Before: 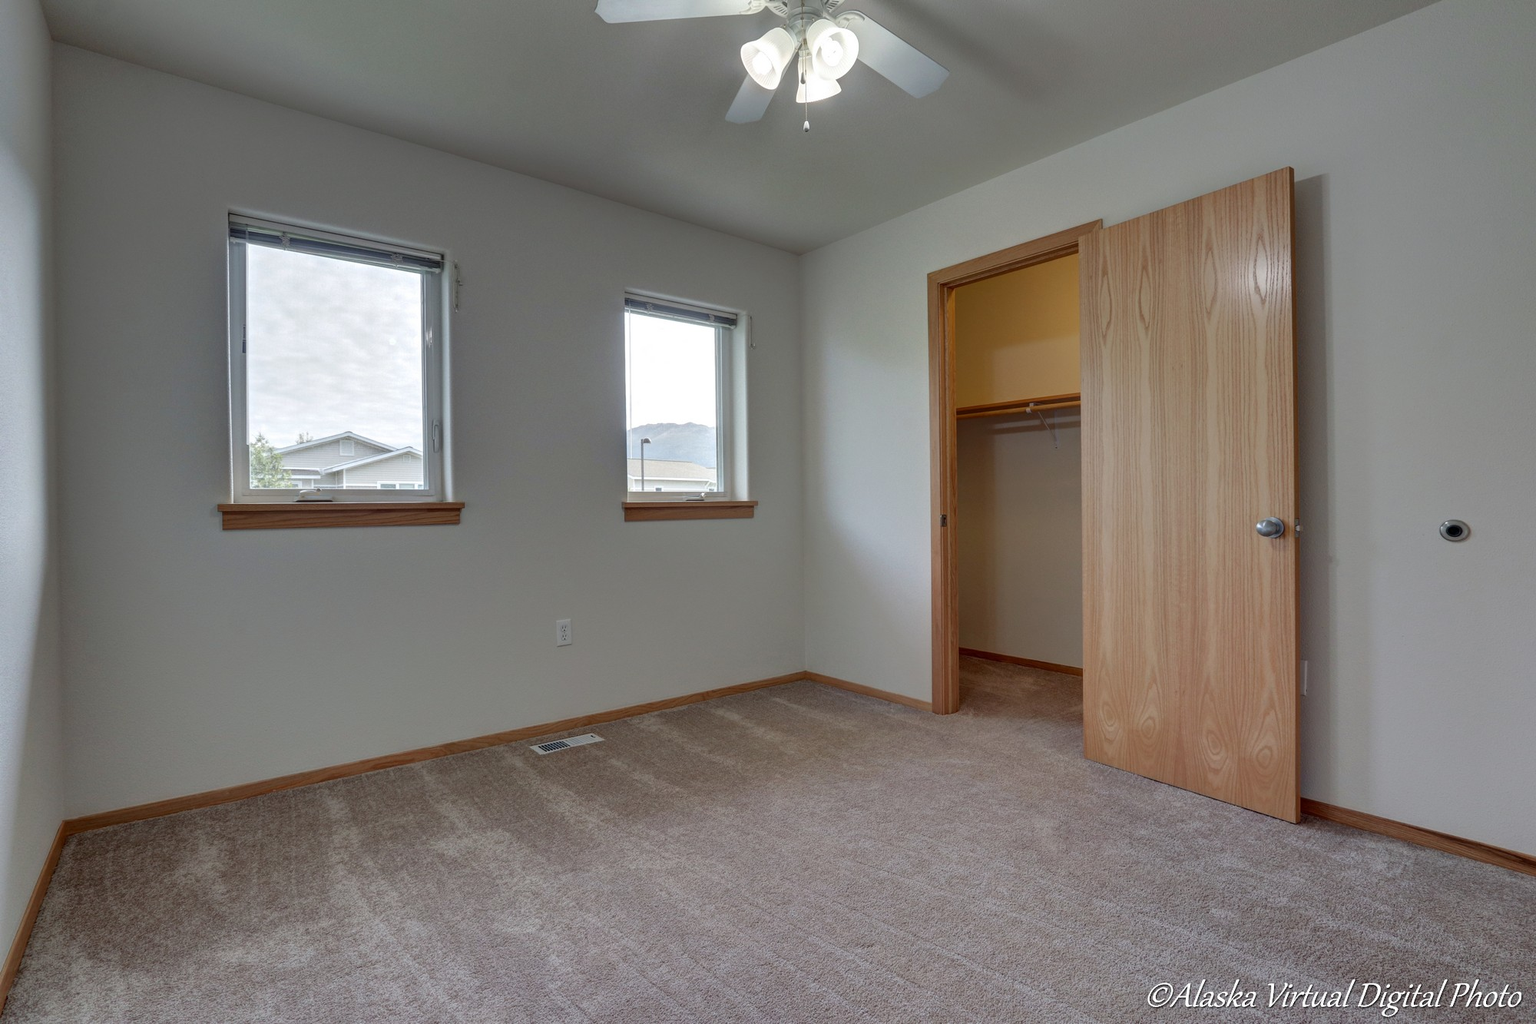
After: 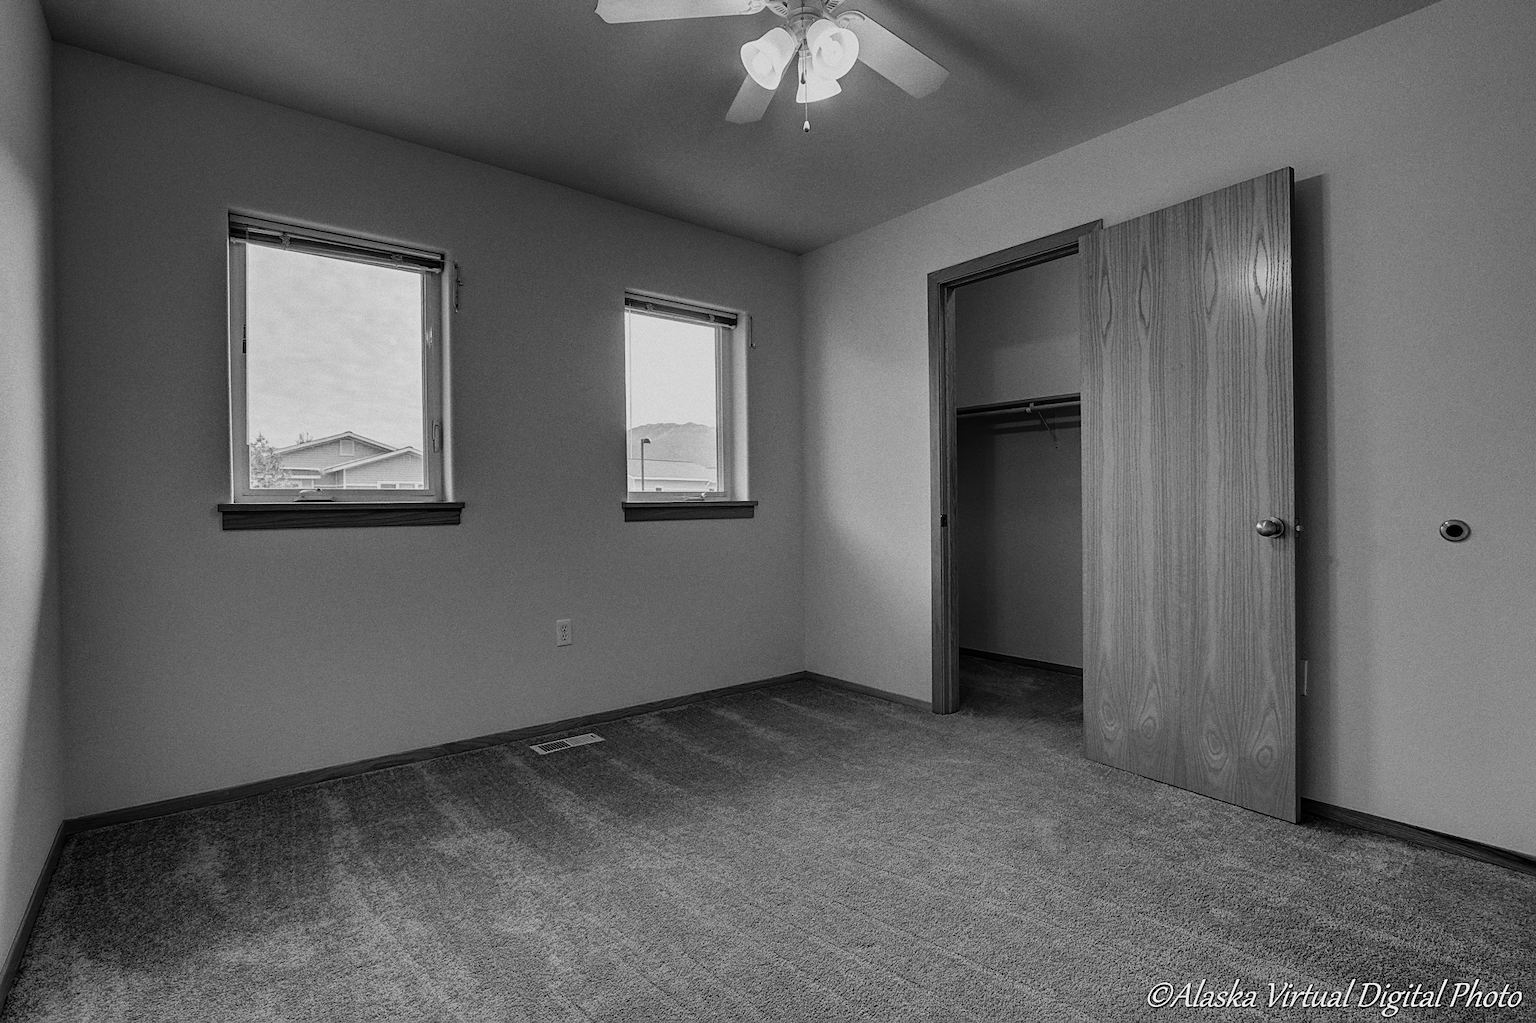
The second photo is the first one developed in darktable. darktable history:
sharpen: on, module defaults
tone curve: curves: ch0 [(0, 0) (0.003, 0.003) (0.011, 0.011) (0.025, 0.025) (0.044, 0.044) (0.069, 0.069) (0.1, 0.099) (0.136, 0.135) (0.177, 0.176) (0.224, 0.223) (0.277, 0.275) (0.335, 0.333) (0.399, 0.396) (0.468, 0.465) (0.543, 0.546) (0.623, 0.625) (0.709, 0.711) (0.801, 0.802) (0.898, 0.898) (1, 1)], preserve colors none
monochrome: on, module defaults
filmic rgb: black relative exposure -7.6 EV, white relative exposure 4.64 EV, threshold 3 EV, target black luminance 0%, hardness 3.55, latitude 50.51%, contrast 1.033, highlights saturation mix 10%, shadows ↔ highlights balance -0.198%, color science v4 (2020), enable highlight reconstruction true
exposure: exposure 0.3 EV, compensate highlight preservation false
grain: coarseness 0.09 ISO
contrast brightness saturation: contrast 0.39, brightness 0.53
tone equalizer: -8 EV -2 EV, -7 EV -2 EV, -6 EV -2 EV, -5 EV -2 EV, -4 EV -2 EV, -3 EV -2 EV, -2 EV -2 EV, -1 EV -1.63 EV, +0 EV -2 EV
